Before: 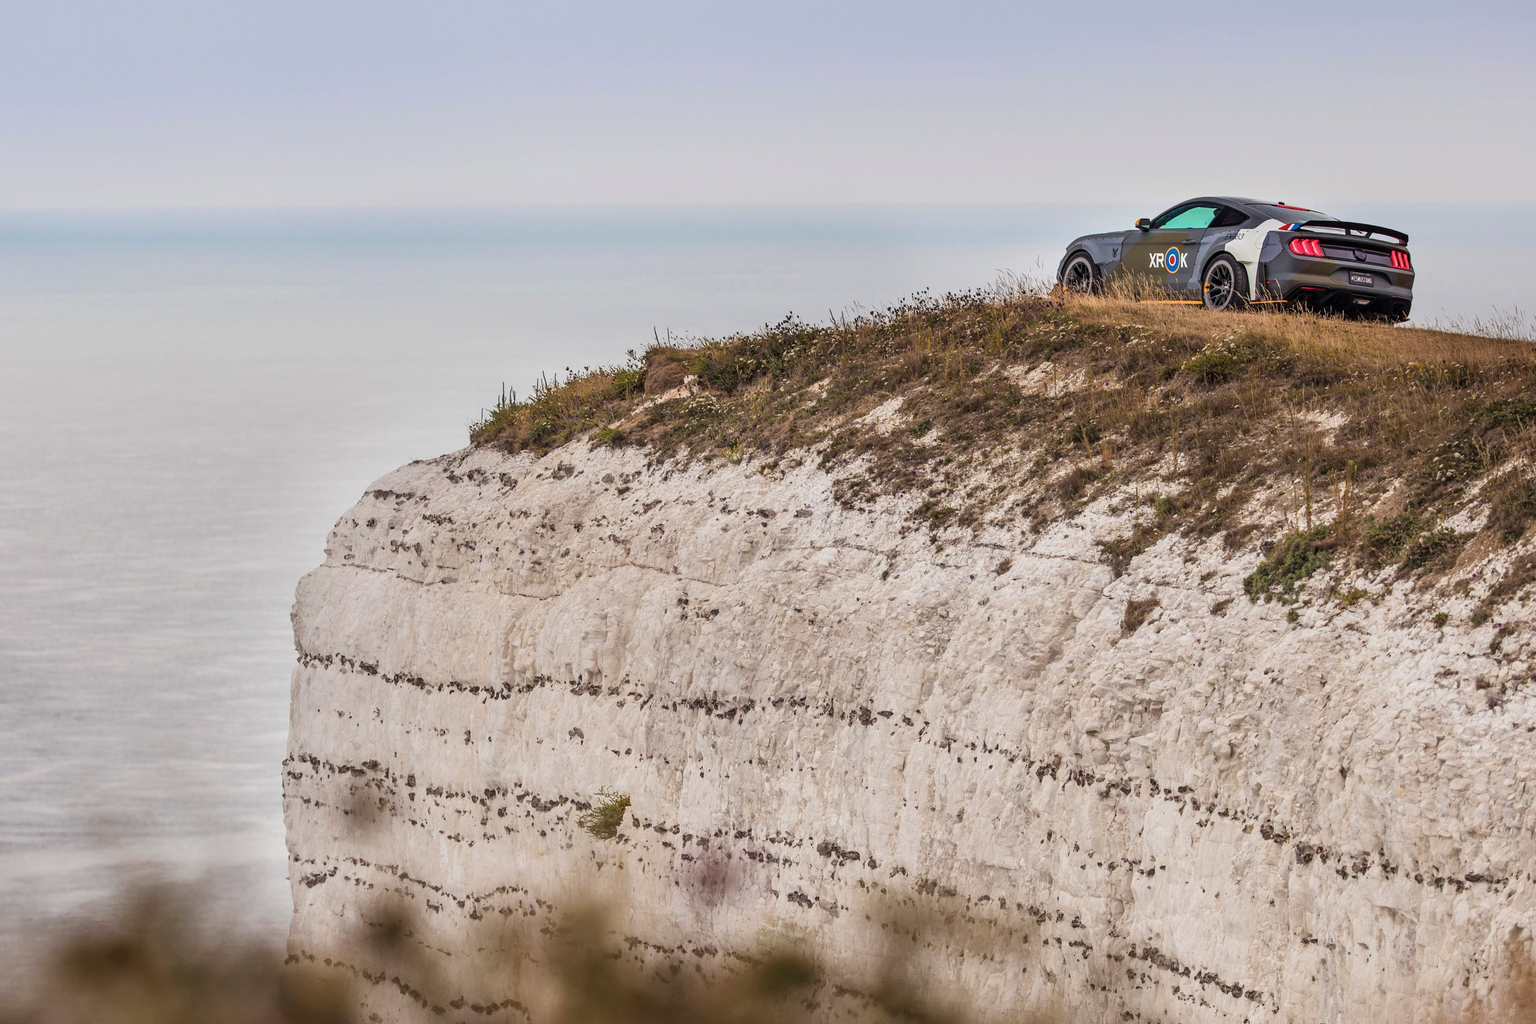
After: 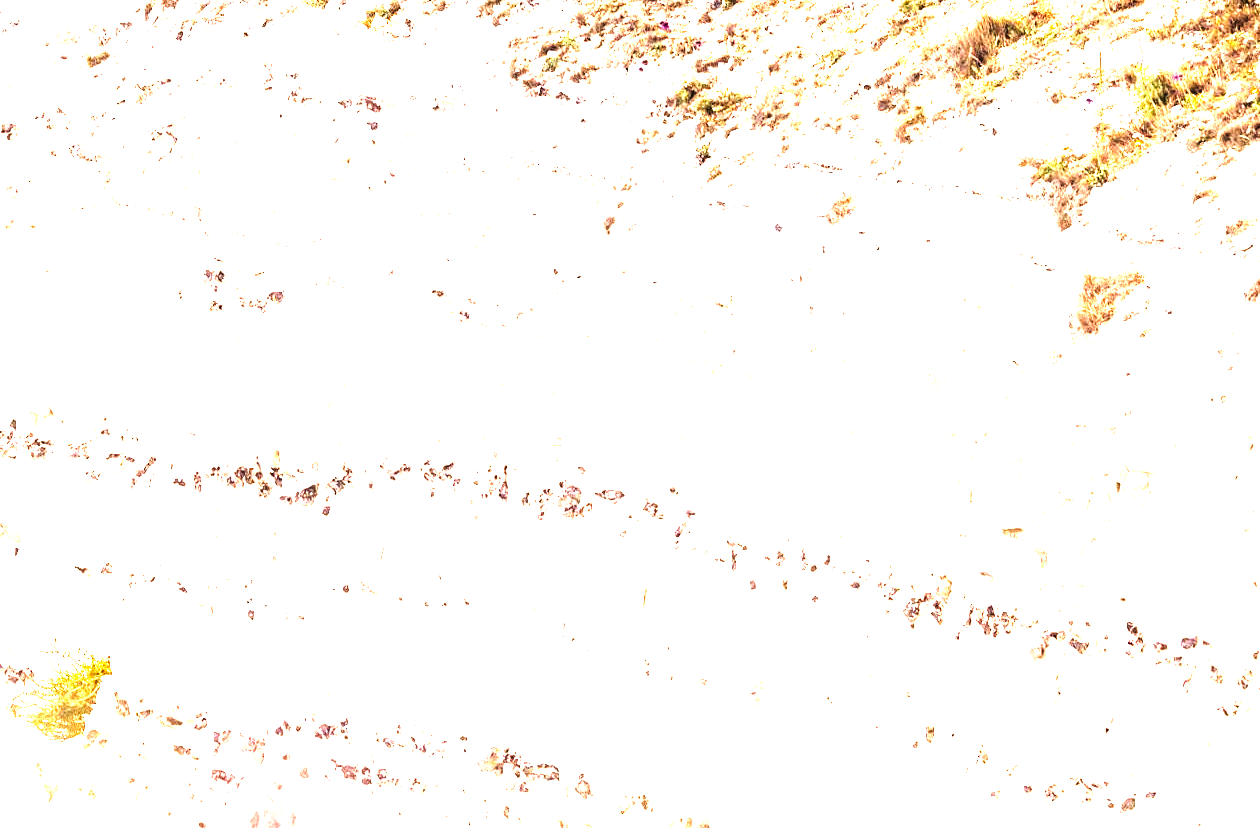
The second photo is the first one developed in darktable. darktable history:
tone equalizer: -8 EV -0.786 EV, -7 EV -0.738 EV, -6 EV -0.602 EV, -5 EV -0.402 EV, -3 EV 0.376 EV, -2 EV 0.6 EV, -1 EV 0.685 EV, +0 EV 0.752 EV
contrast brightness saturation: contrast 0.029, brightness 0.062, saturation 0.13
base curve: curves: ch0 [(0, 0) (0.007, 0.004) (0.027, 0.03) (0.046, 0.07) (0.207, 0.54) (0.442, 0.872) (0.673, 0.972) (1, 1)], preserve colors none
levels: levels [0, 0.352, 0.703]
crop: left 37.337%, top 44.96%, right 20.656%, bottom 13.596%
